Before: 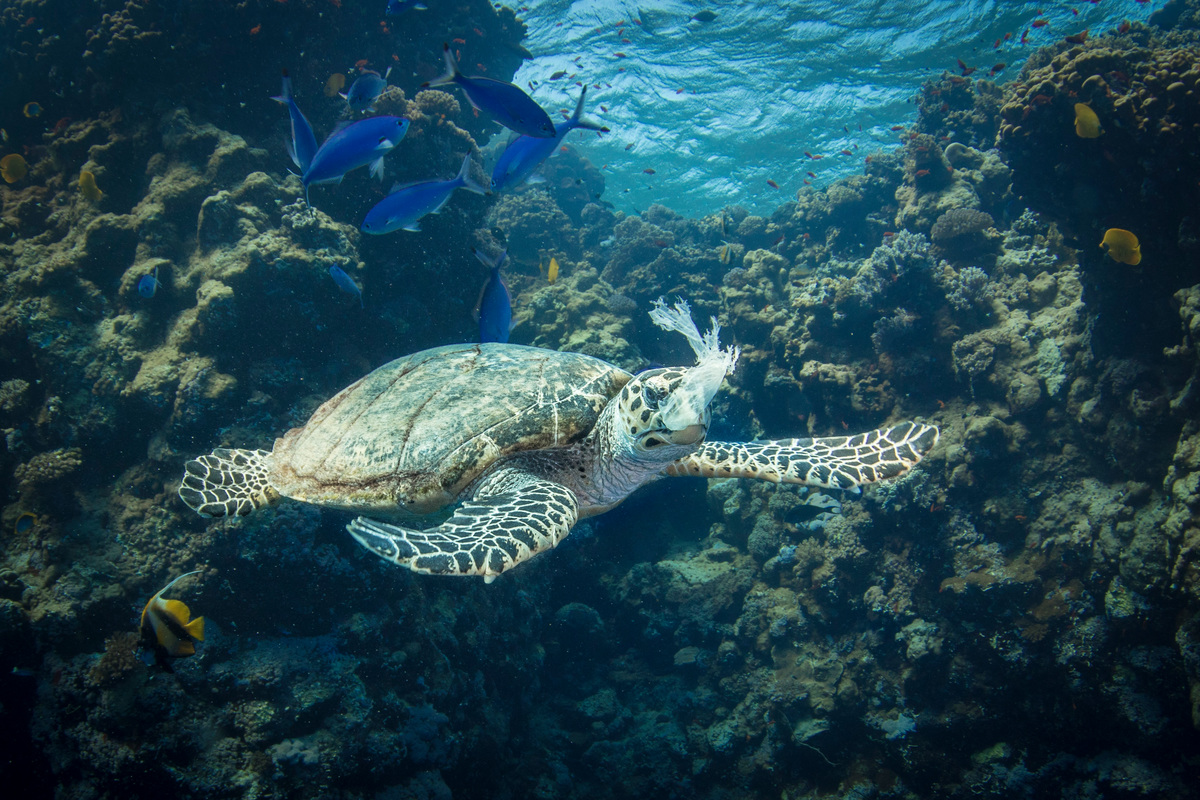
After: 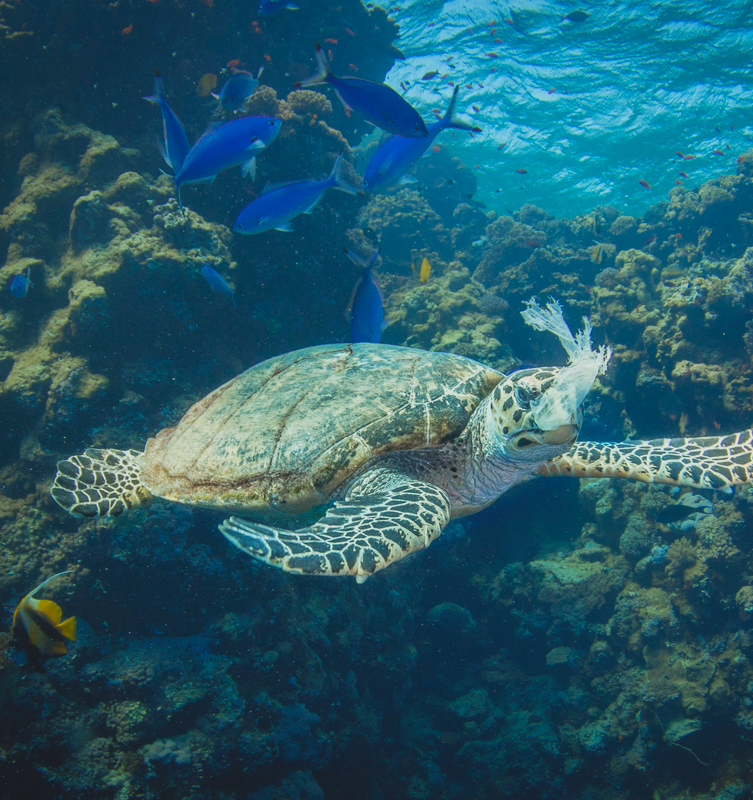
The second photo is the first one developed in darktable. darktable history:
crop: left 10.694%, right 26.529%
contrast brightness saturation: contrast -0.194, saturation 0.189
